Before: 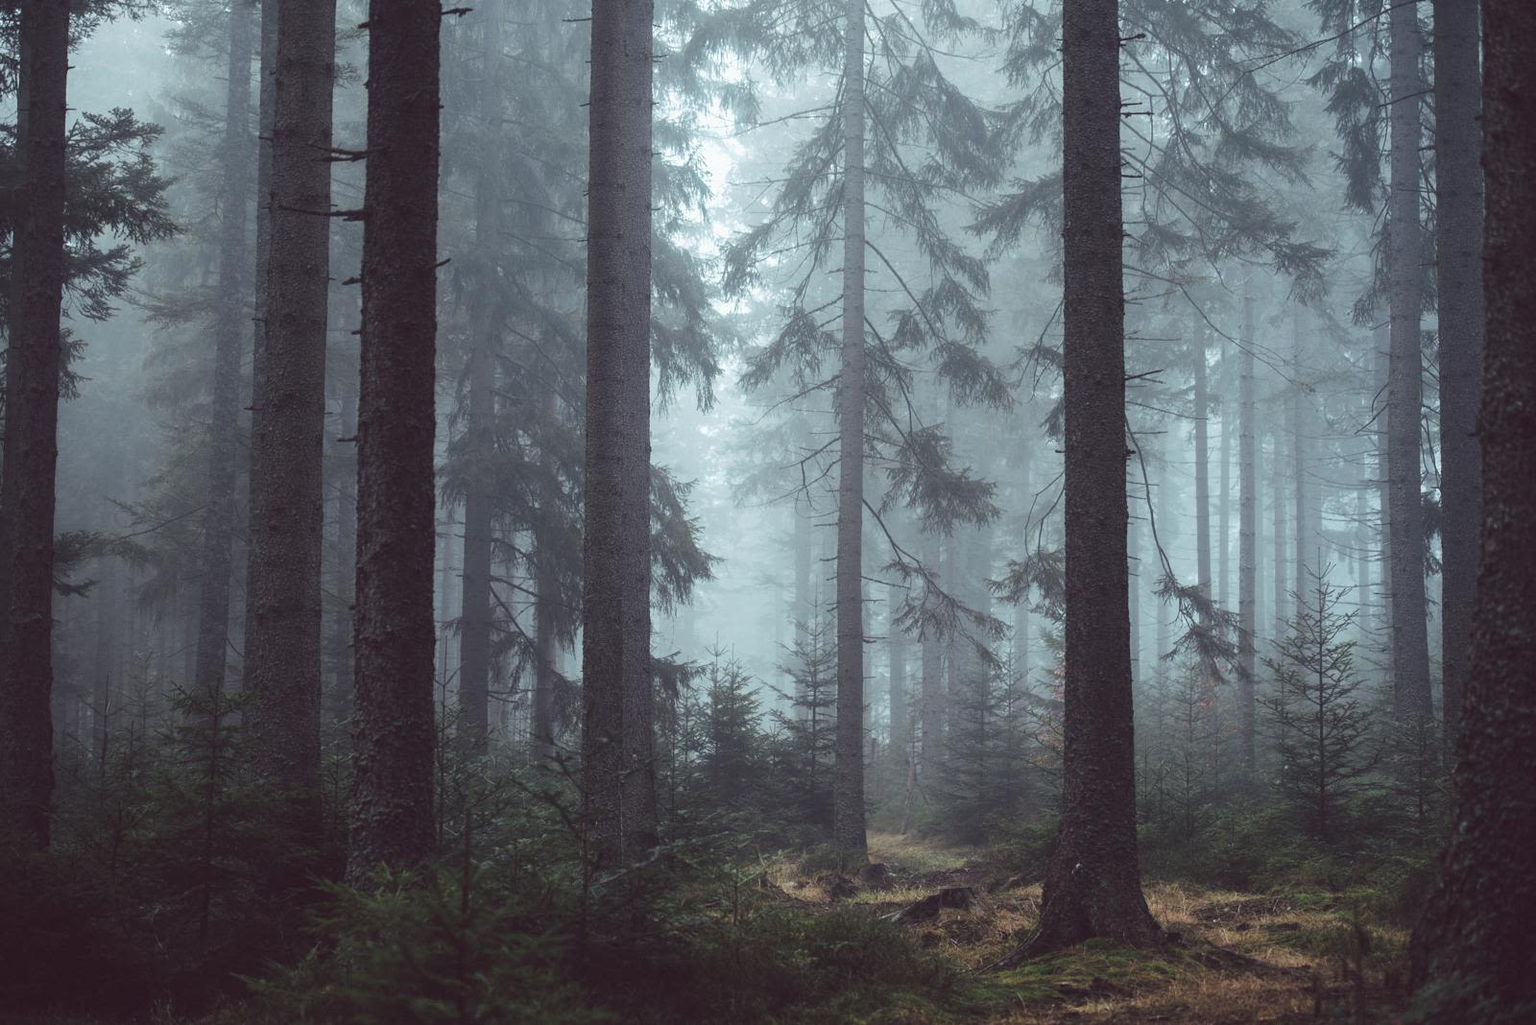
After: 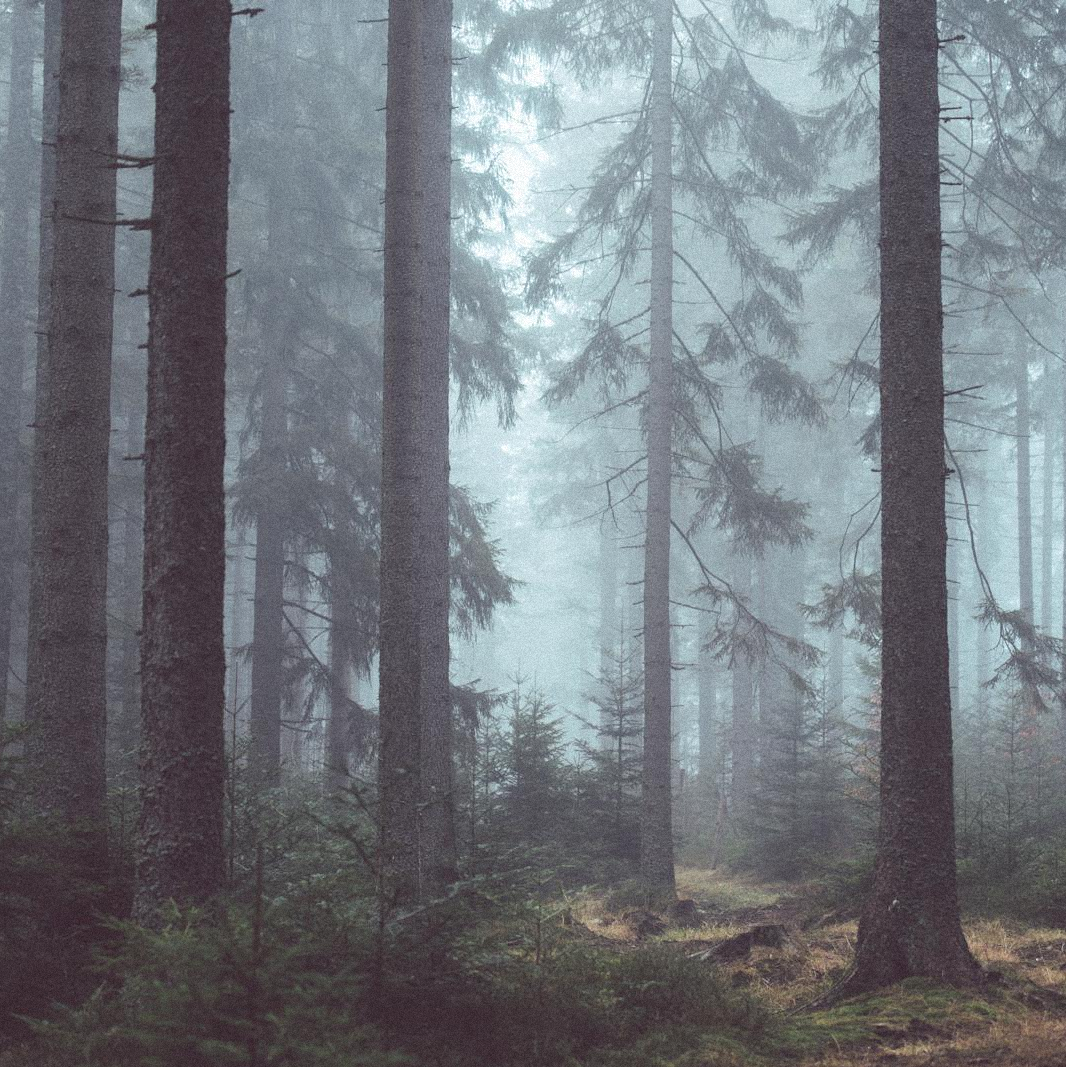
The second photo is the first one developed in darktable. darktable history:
crop and rotate: left 14.292%, right 19.041%
grain: mid-tones bias 0%
contrast brightness saturation: brightness 0.15
